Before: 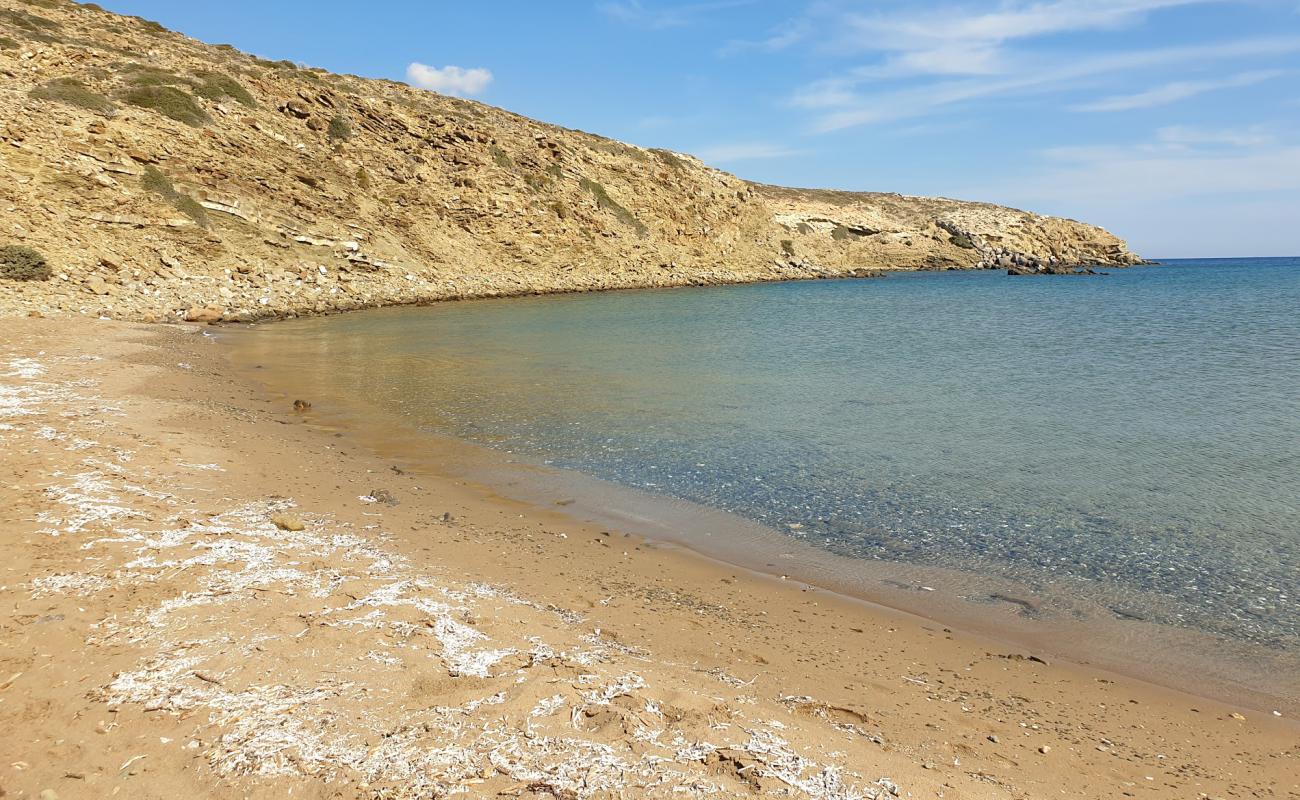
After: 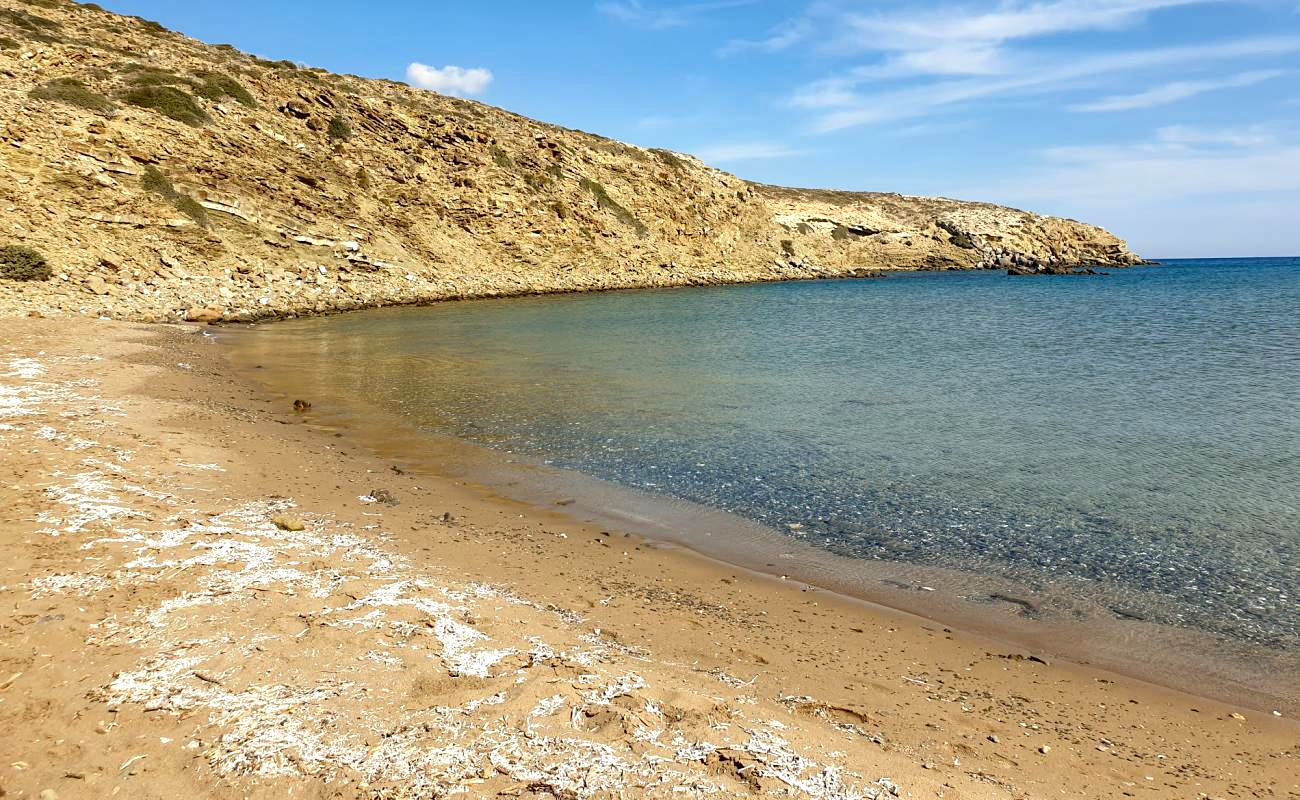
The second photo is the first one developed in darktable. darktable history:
local contrast: highlights 123%, shadows 126%, detail 140%, midtone range 0.254
contrast brightness saturation: contrast 0.13, brightness -0.05, saturation 0.16
